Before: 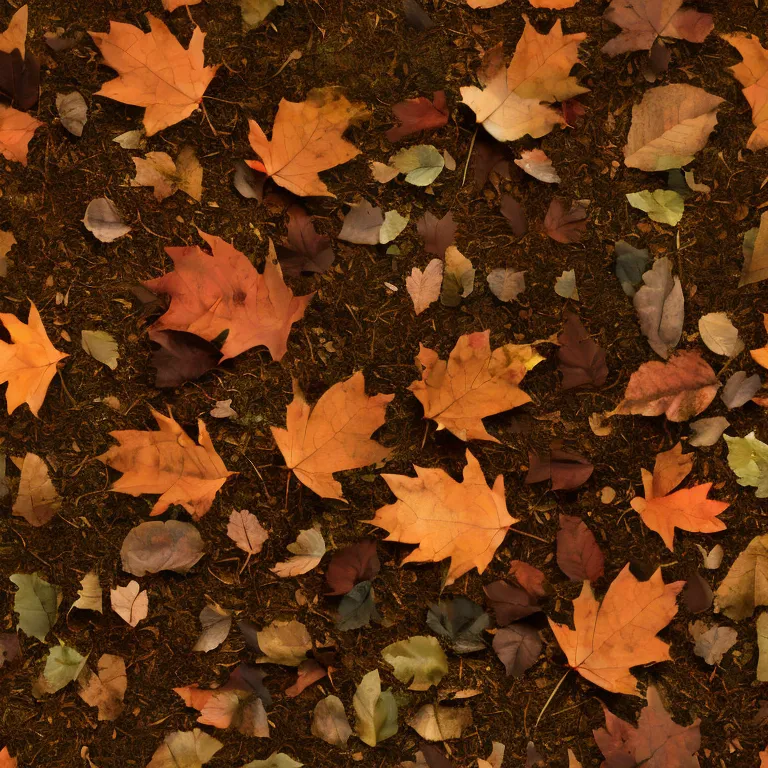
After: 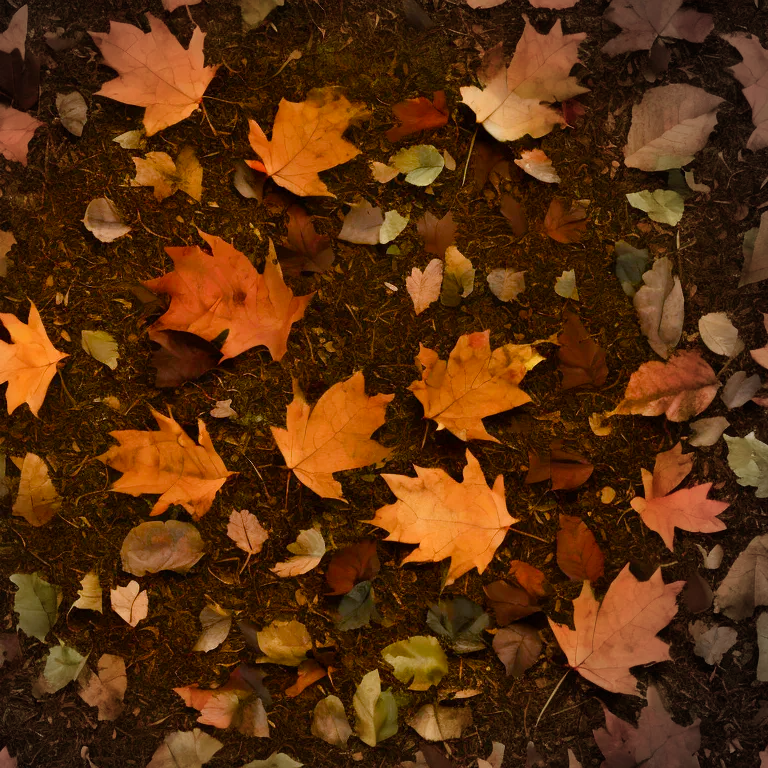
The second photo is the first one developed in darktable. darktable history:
vignetting: center (-0.15, 0.013)
color balance rgb: perceptual saturation grading › global saturation 20%, perceptual saturation grading › highlights -25%, perceptual saturation grading › shadows 25%
